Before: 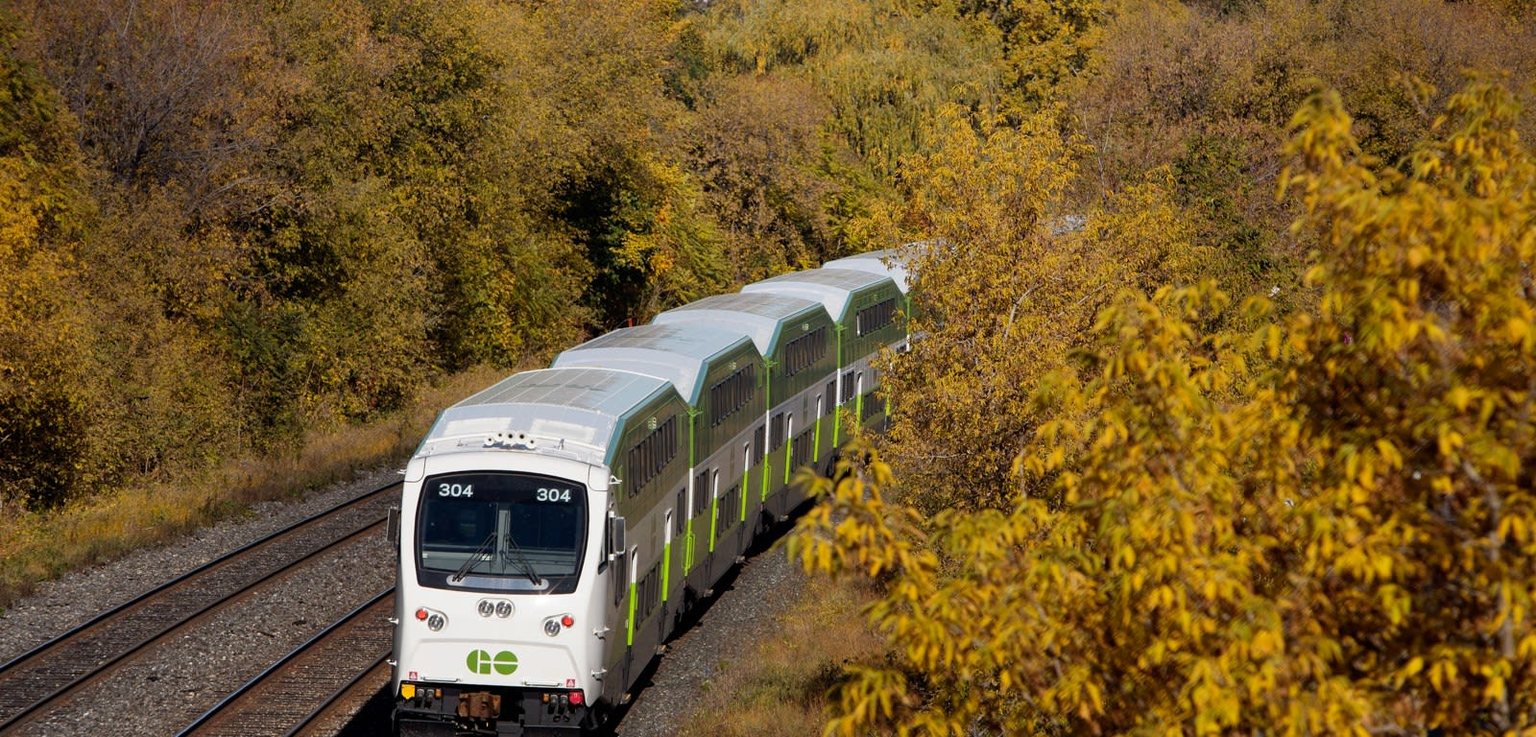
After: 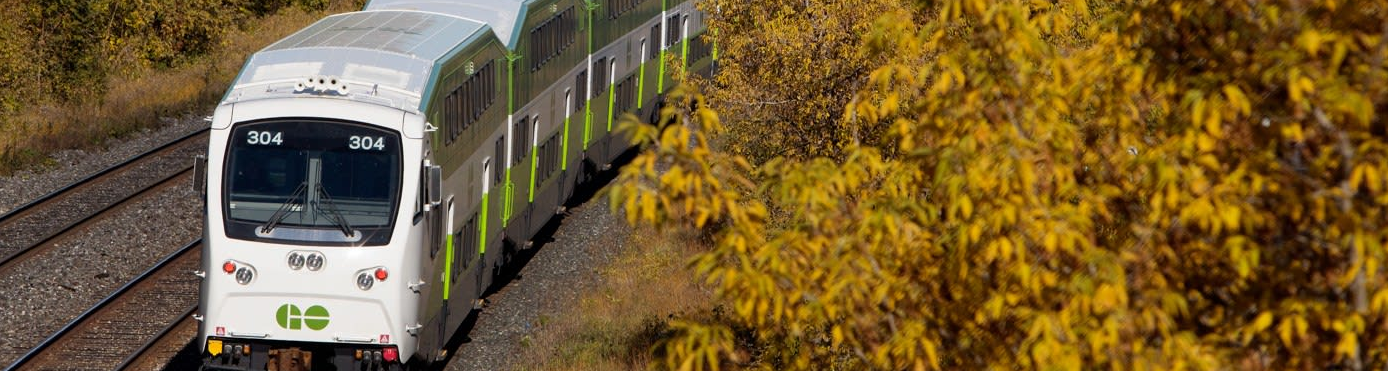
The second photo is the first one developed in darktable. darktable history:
crop and rotate: left 13.249%, top 48.64%, bottom 2.957%
